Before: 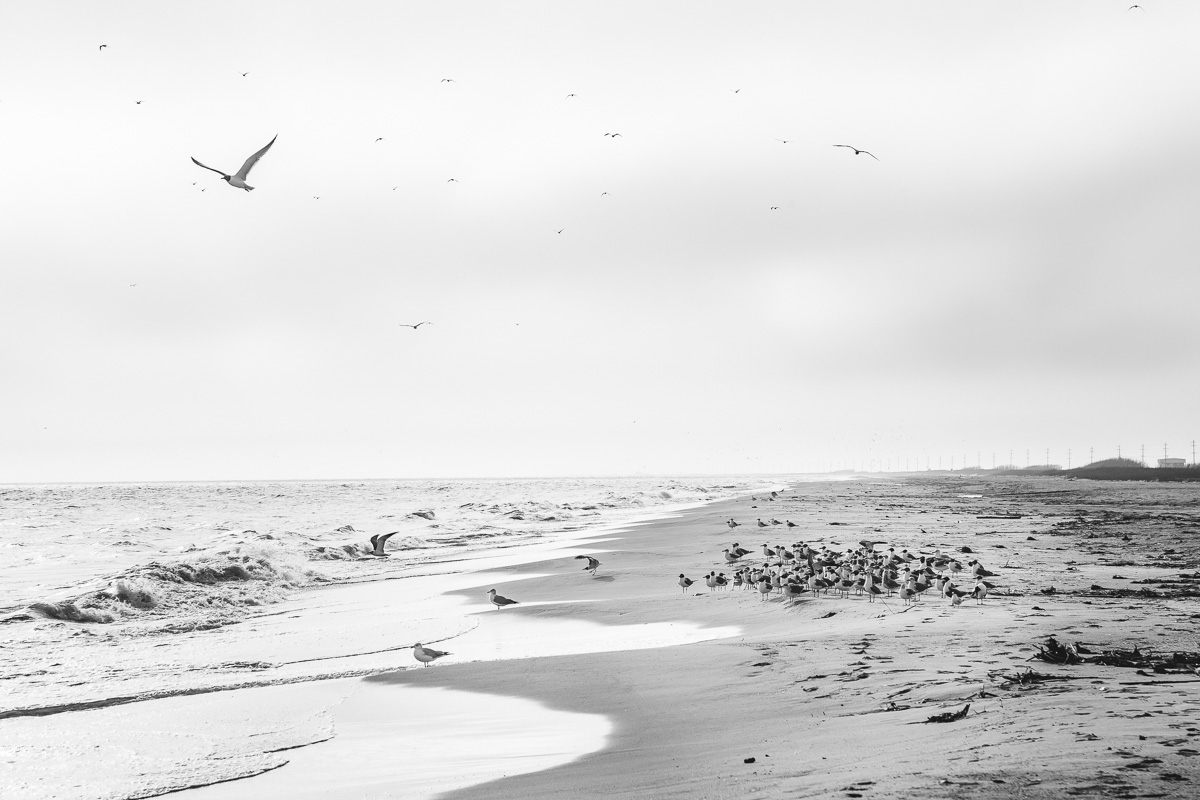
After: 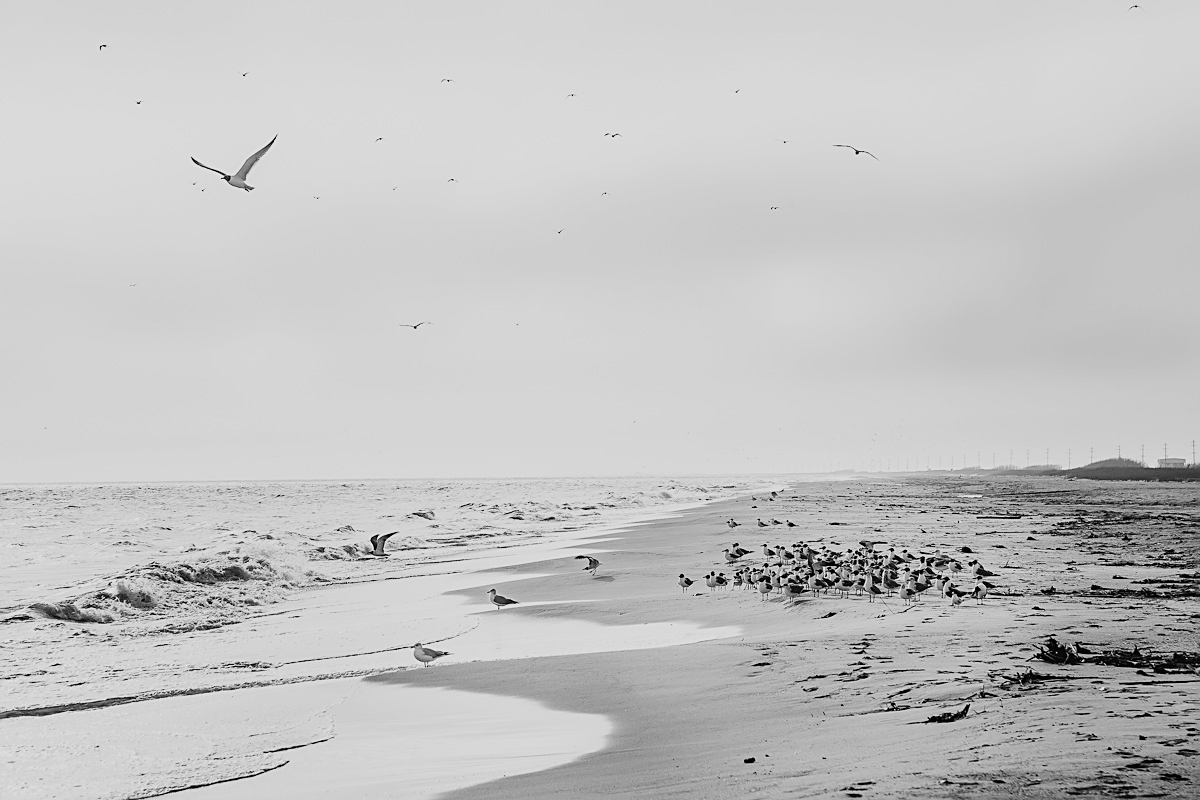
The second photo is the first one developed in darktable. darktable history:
filmic rgb: middle gray luminance 18.27%, black relative exposure -8.98 EV, white relative exposure 3.7 EV, target black luminance 0%, hardness 4.9, latitude 67.52%, contrast 0.956, highlights saturation mix 18.51%, shadows ↔ highlights balance 21.41%
sharpen: on, module defaults
color zones: curves: ch0 [(0, 0.613) (0.01, 0.613) (0.245, 0.448) (0.498, 0.529) (0.642, 0.665) (0.879, 0.777) (0.99, 0.613)]; ch1 [(0, 0) (0.143, 0) (0.286, 0) (0.429, 0) (0.571, 0) (0.714, 0) (0.857, 0)]
